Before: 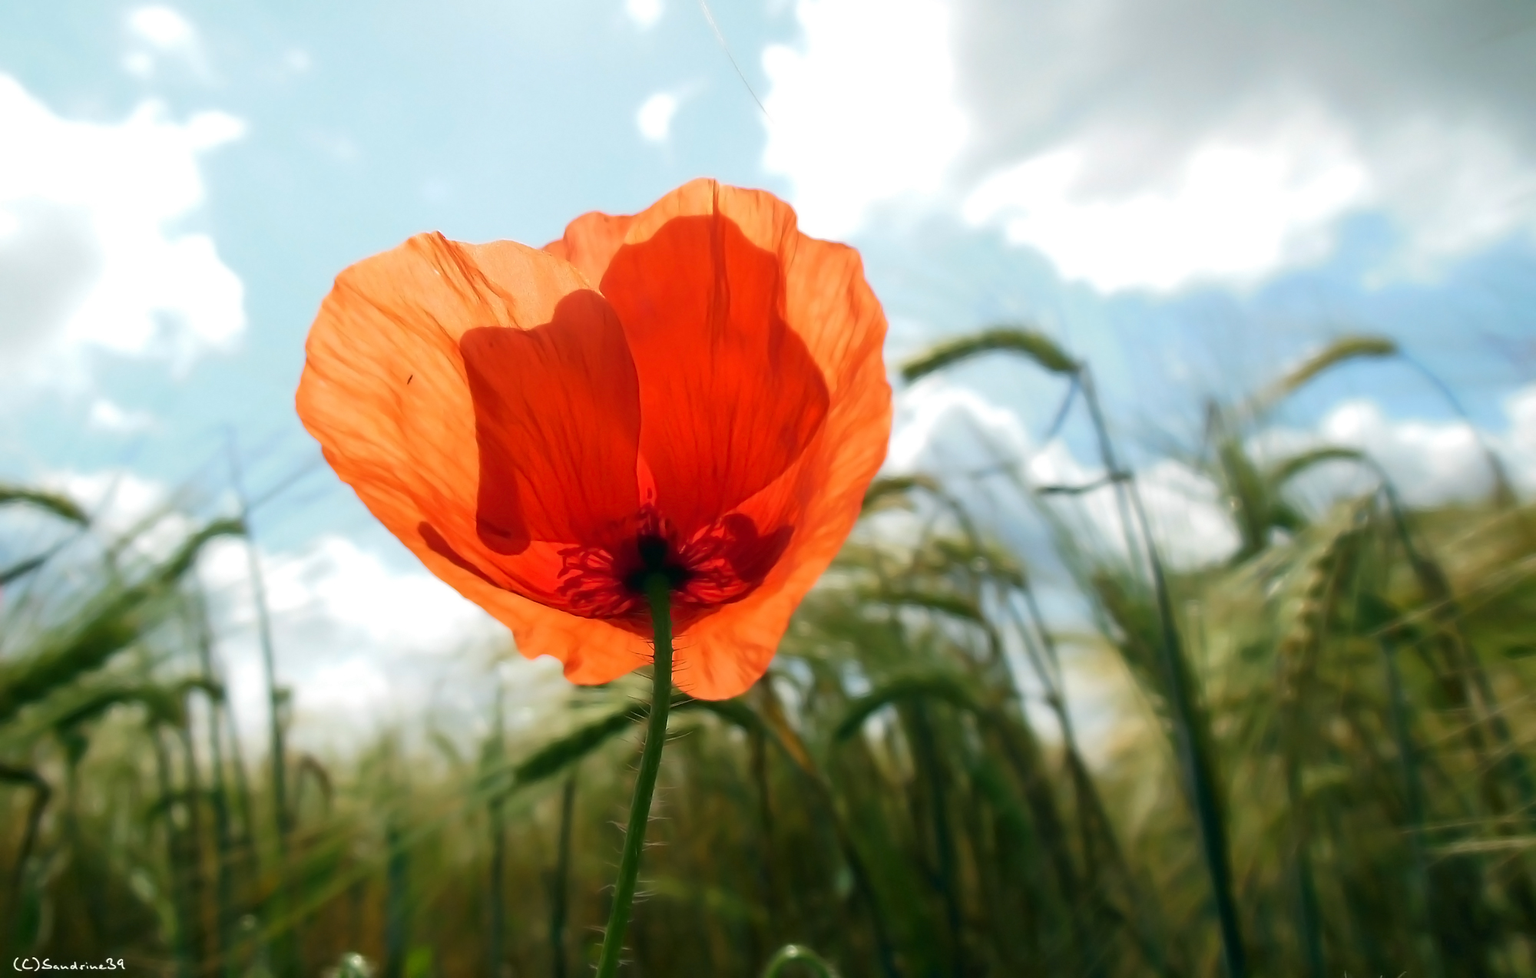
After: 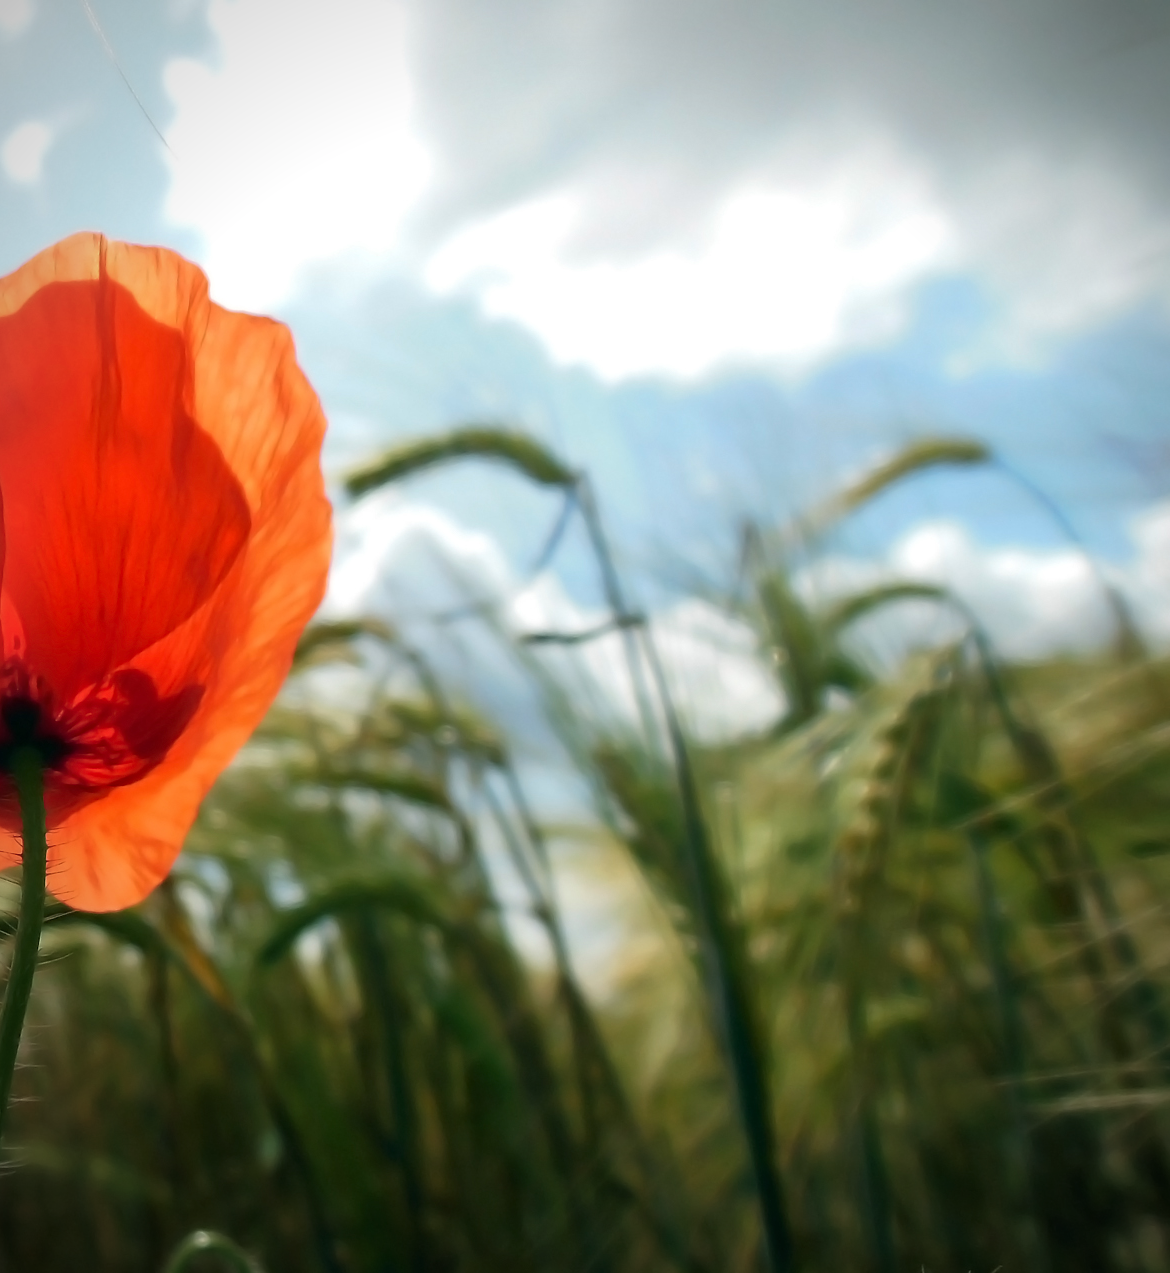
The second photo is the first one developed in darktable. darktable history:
crop: left 41.475%
vignetting: brightness -0.452, saturation -0.304, center (-0.031, -0.036), unbound false
